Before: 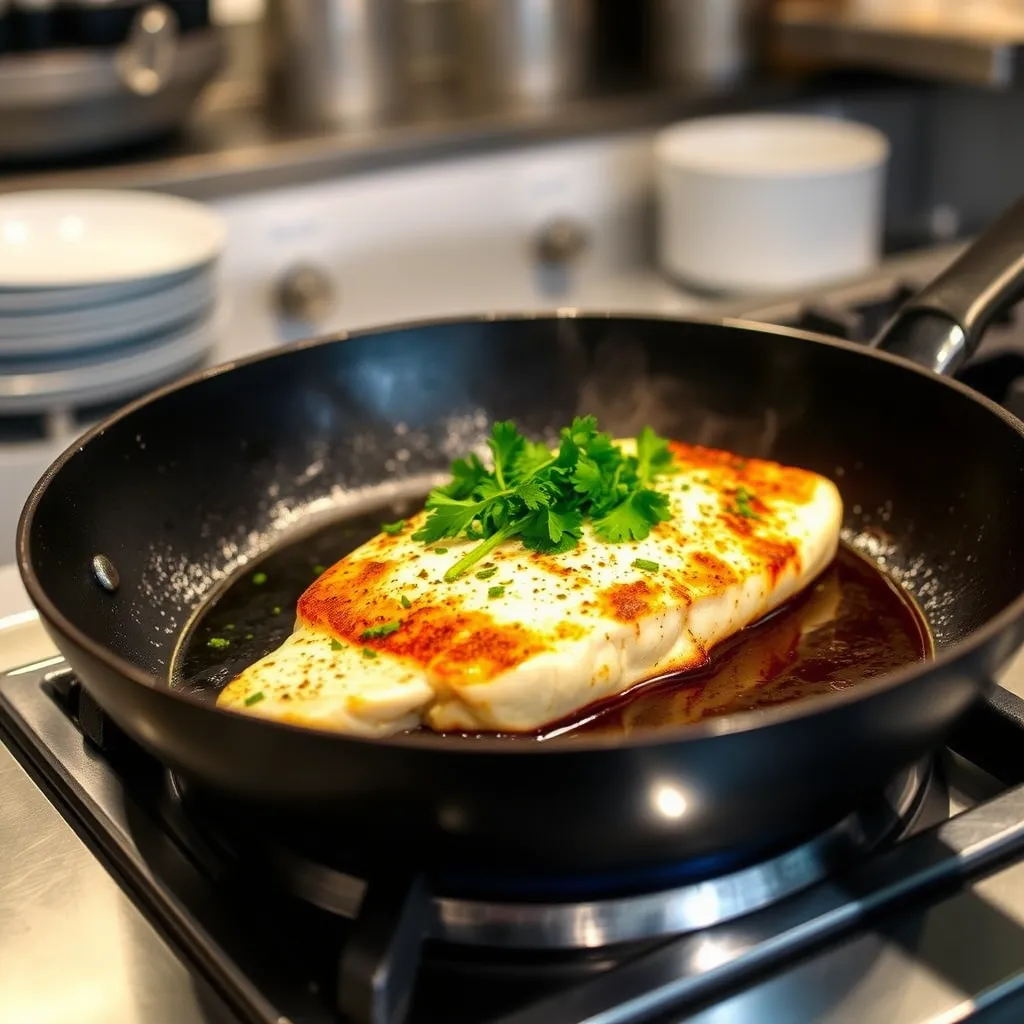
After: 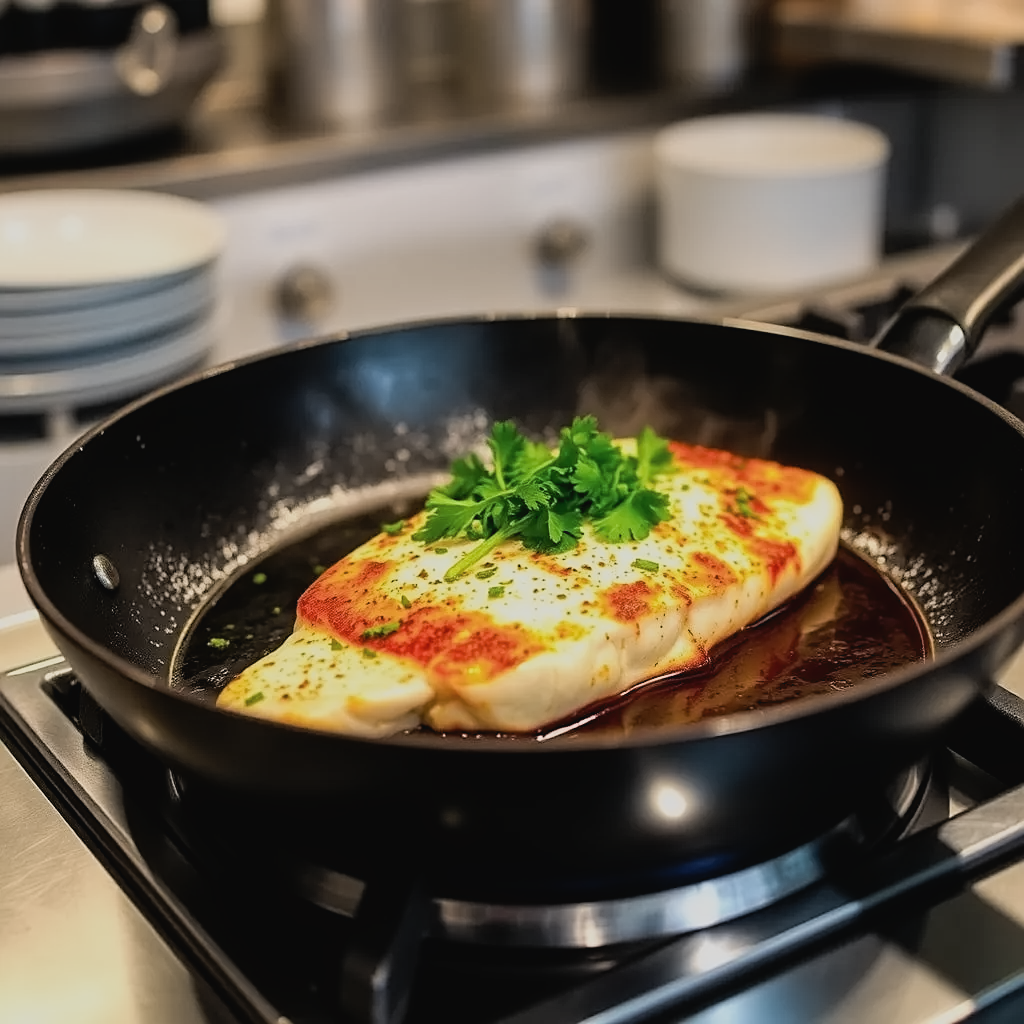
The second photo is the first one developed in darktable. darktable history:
sharpen: on, module defaults
filmic rgb: black relative exposure -7.46 EV, white relative exposure 4.85 EV, hardness 3.4
contrast equalizer: octaves 7, y [[0.5 ×6], [0.5 ×6], [0.5 ×6], [0 ×6], [0, 0.039, 0.251, 0.29, 0.293, 0.292]]
tone curve: curves: ch0 [(0, 0.024) (0.119, 0.146) (0.474, 0.464) (0.718, 0.721) (0.817, 0.839) (1, 0.998)]; ch1 [(0, 0) (0.377, 0.416) (0.439, 0.451) (0.477, 0.477) (0.501, 0.504) (0.538, 0.544) (0.58, 0.602) (0.664, 0.676) (0.783, 0.804) (1, 1)]; ch2 [(0, 0) (0.38, 0.405) (0.463, 0.456) (0.498, 0.497) (0.524, 0.535) (0.578, 0.576) (0.648, 0.665) (1, 1)], preserve colors none
